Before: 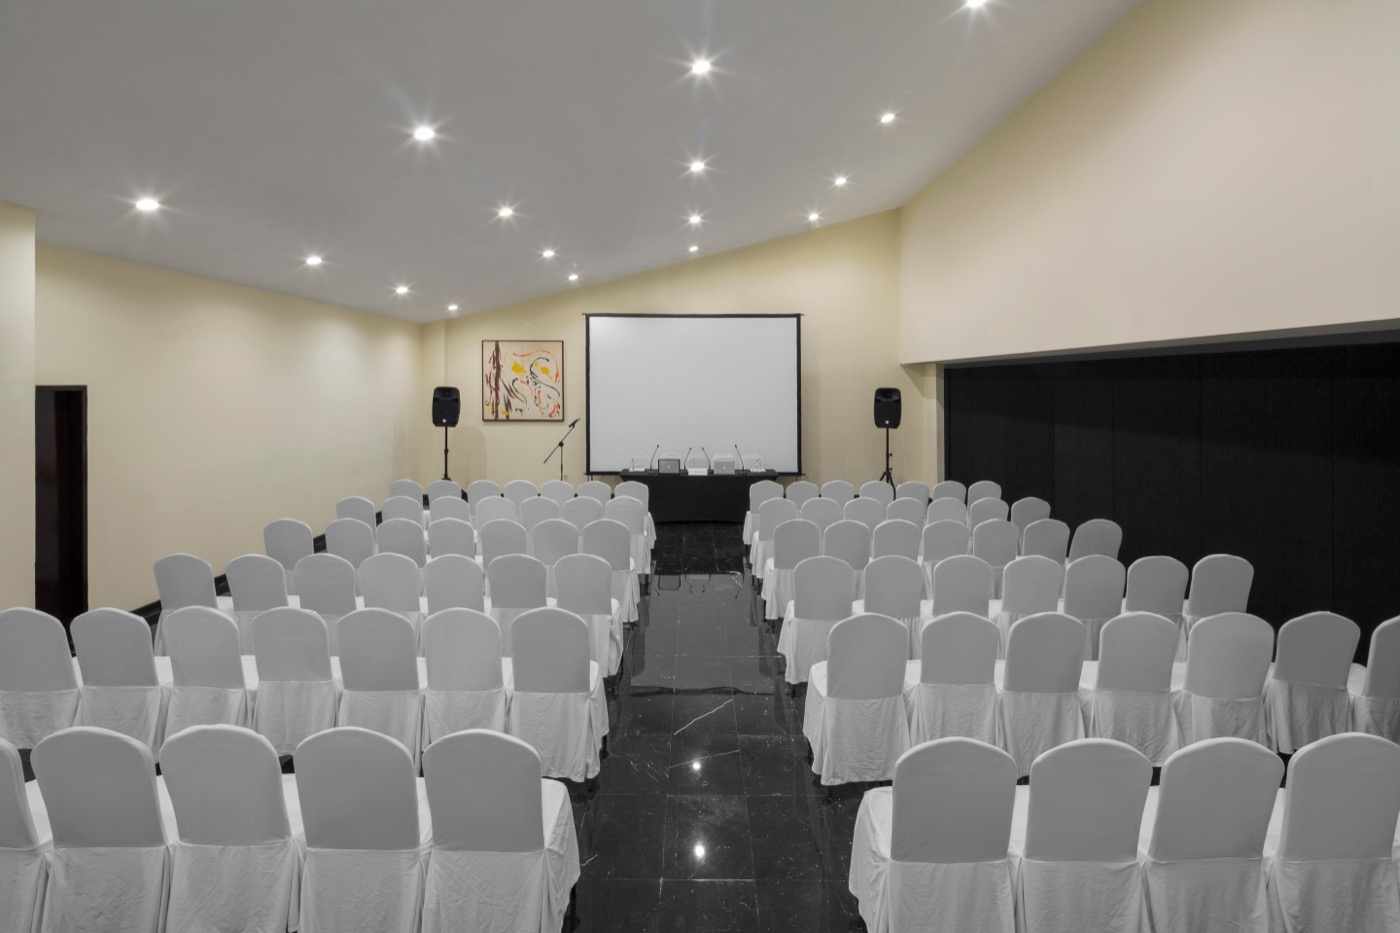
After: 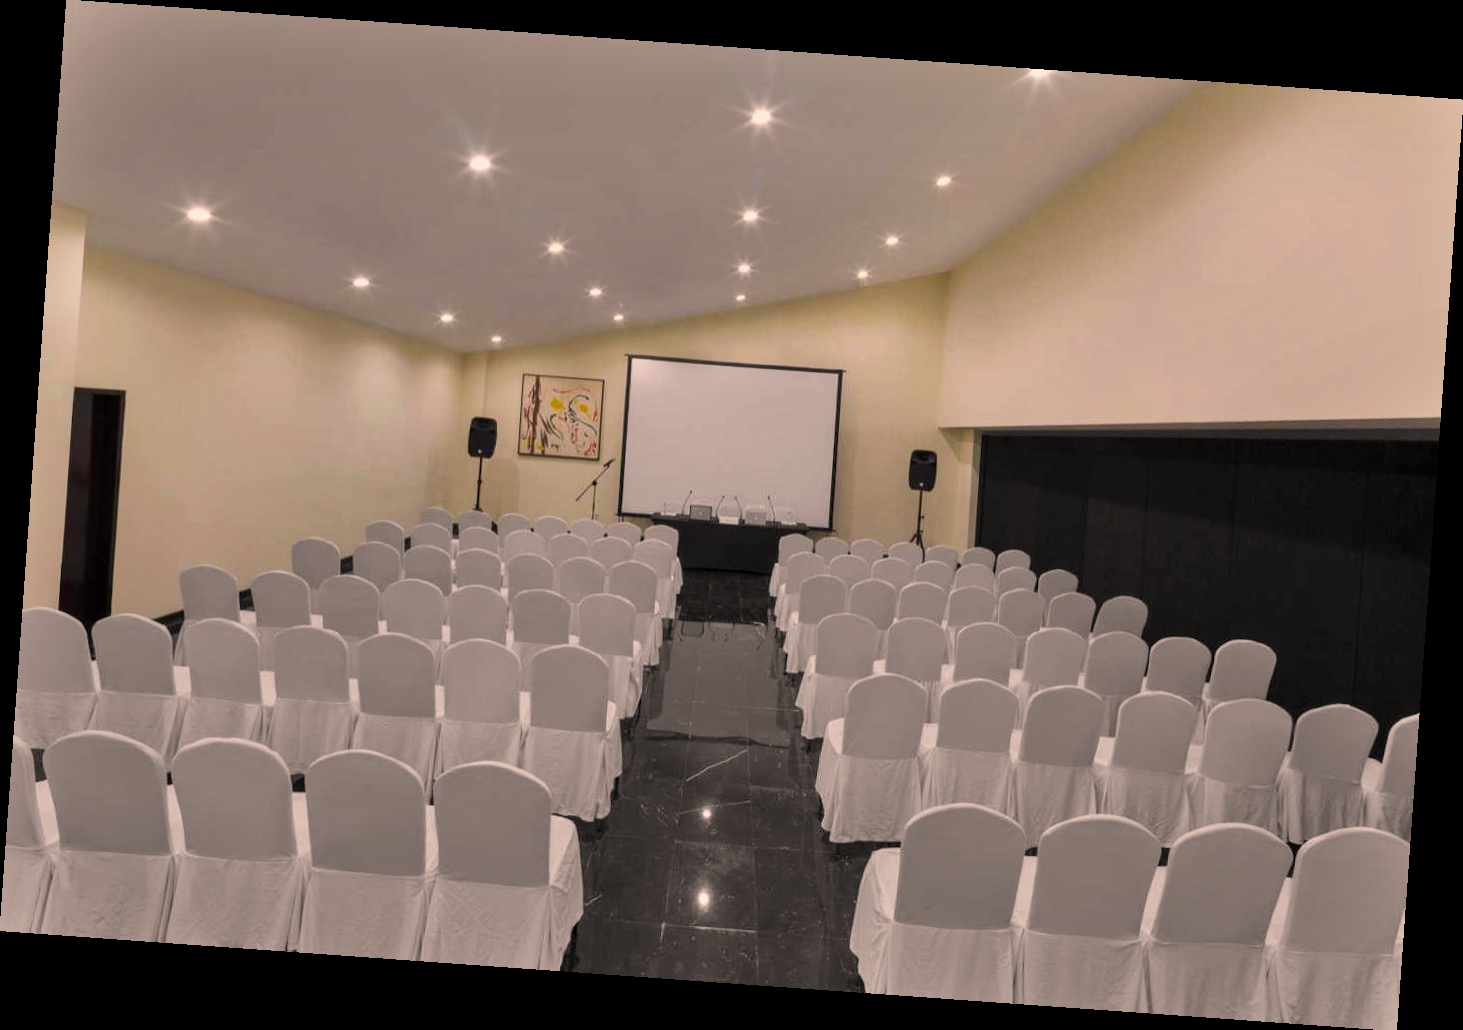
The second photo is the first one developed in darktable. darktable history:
shadows and highlights: white point adjustment -3.64, highlights -63.34, highlights color adjustment 42%, soften with gaussian
rotate and perspective: rotation 4.1°, automatic cropping off
color correction: highlights a* 11.96, highlights b* 11.58
